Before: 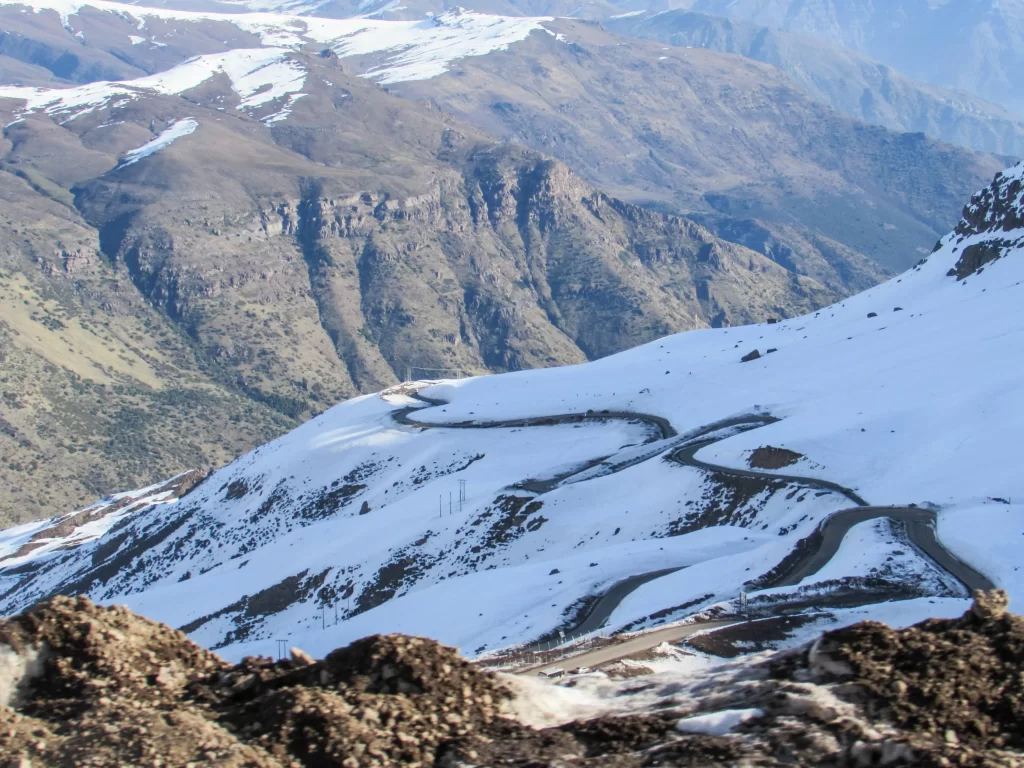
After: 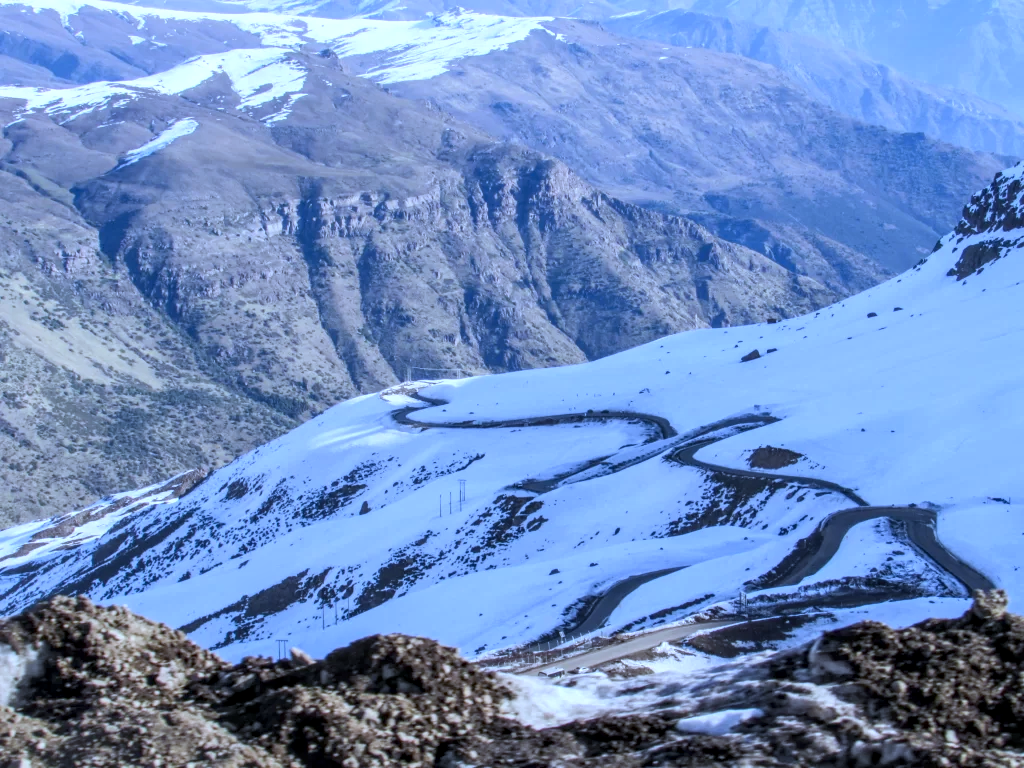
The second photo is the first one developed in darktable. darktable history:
local contrast: detail 130%
white balance: red 0.871, blue 1.249
